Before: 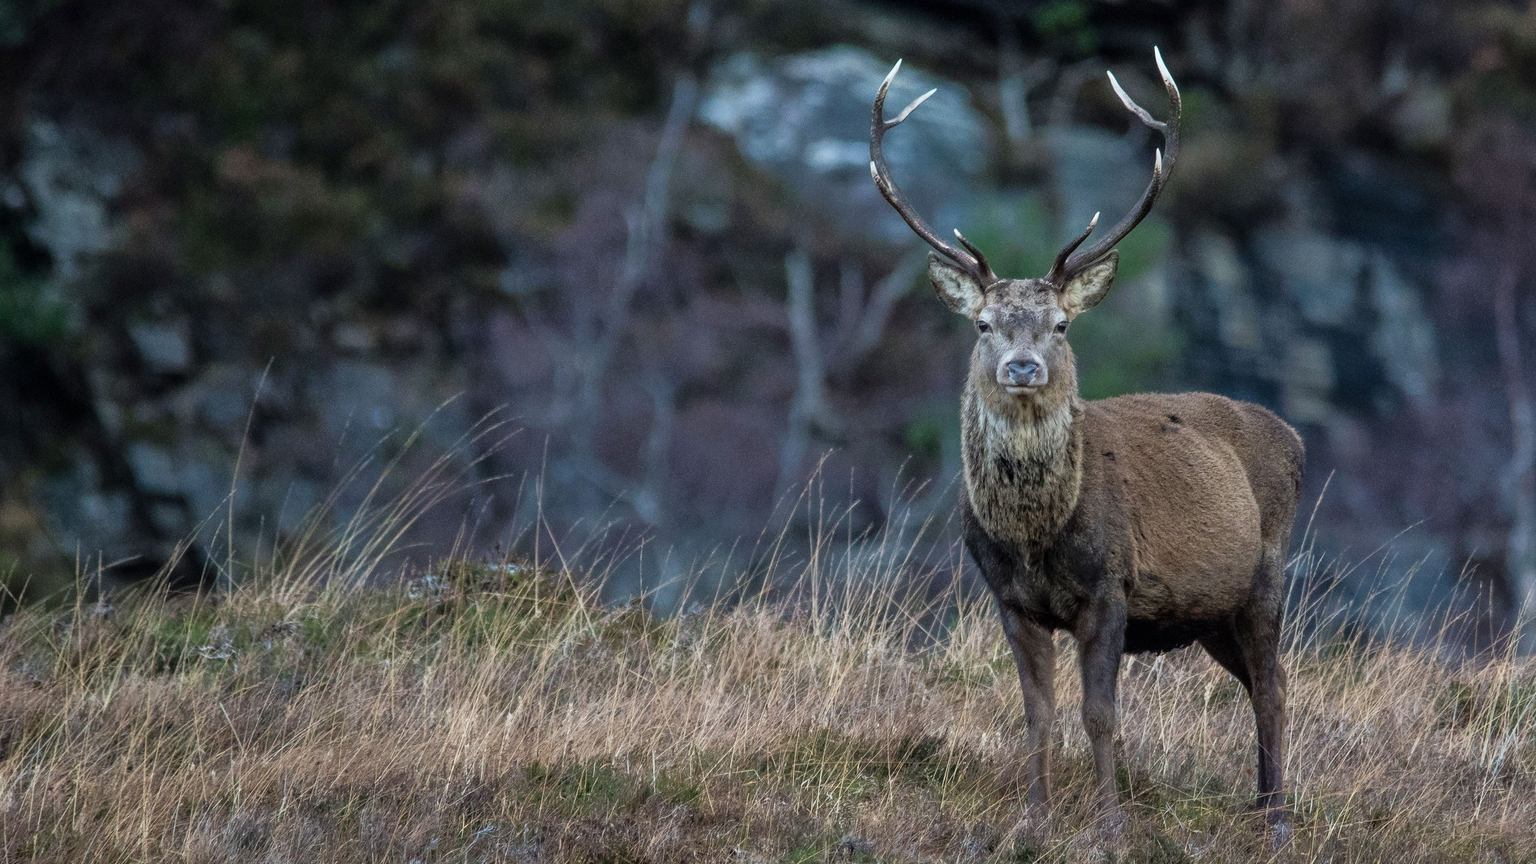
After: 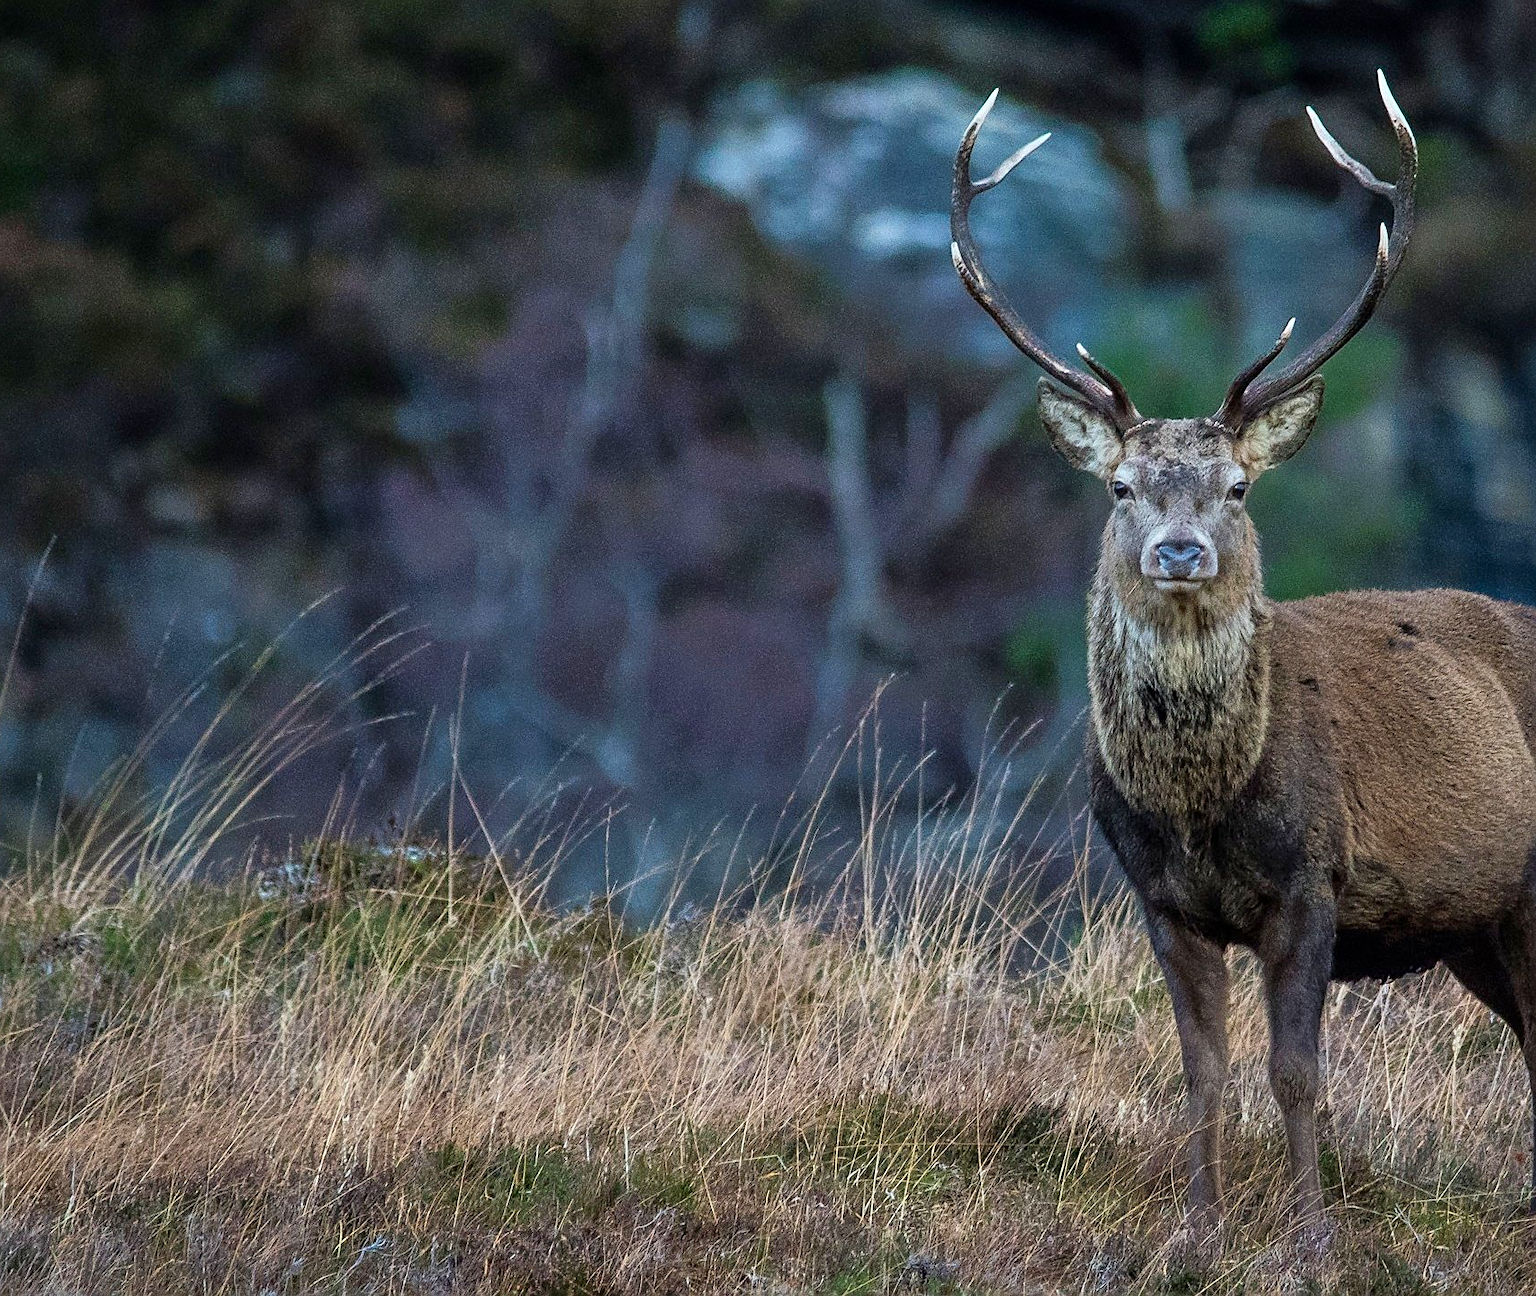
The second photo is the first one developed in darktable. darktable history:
contrast brightness saturation: contrast 0.094, saturation 0.284
sharpen: on, module defaults
crop: left 15.417%, right 17.921%
